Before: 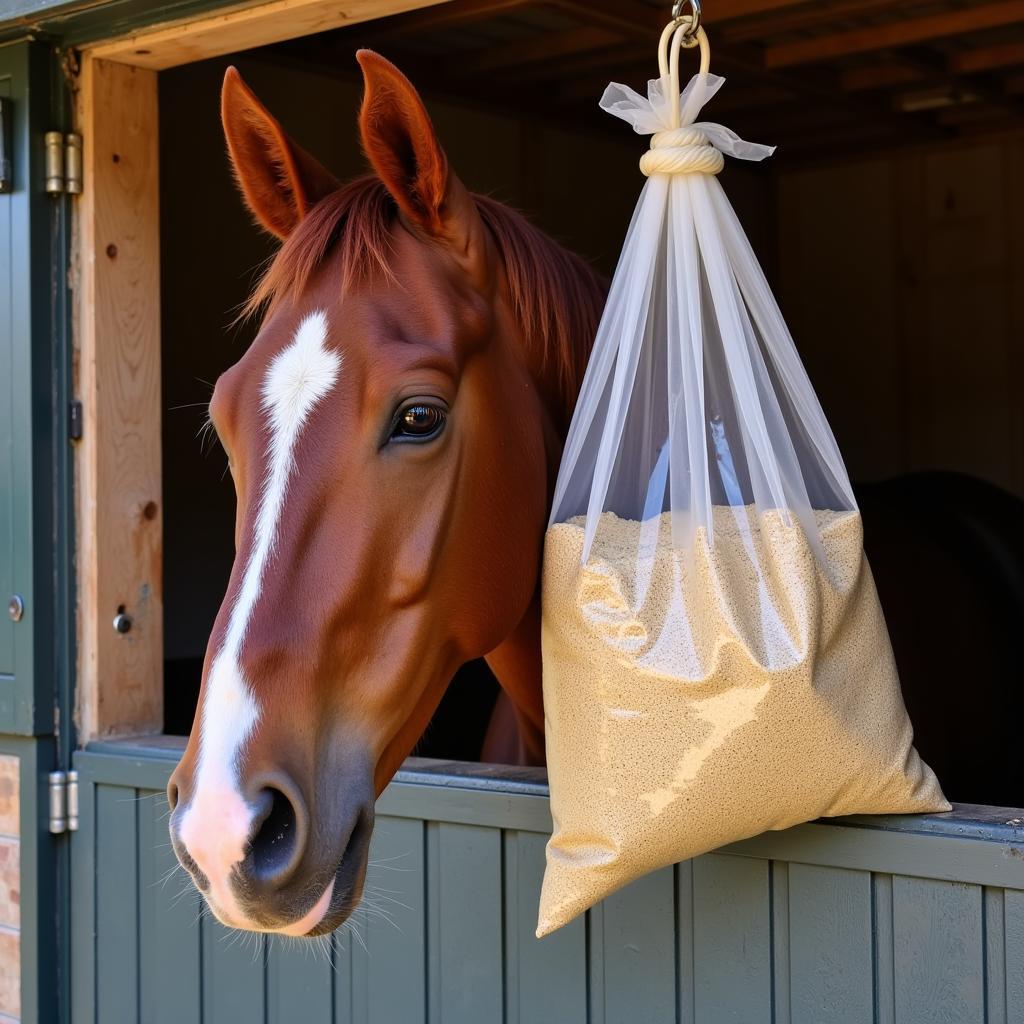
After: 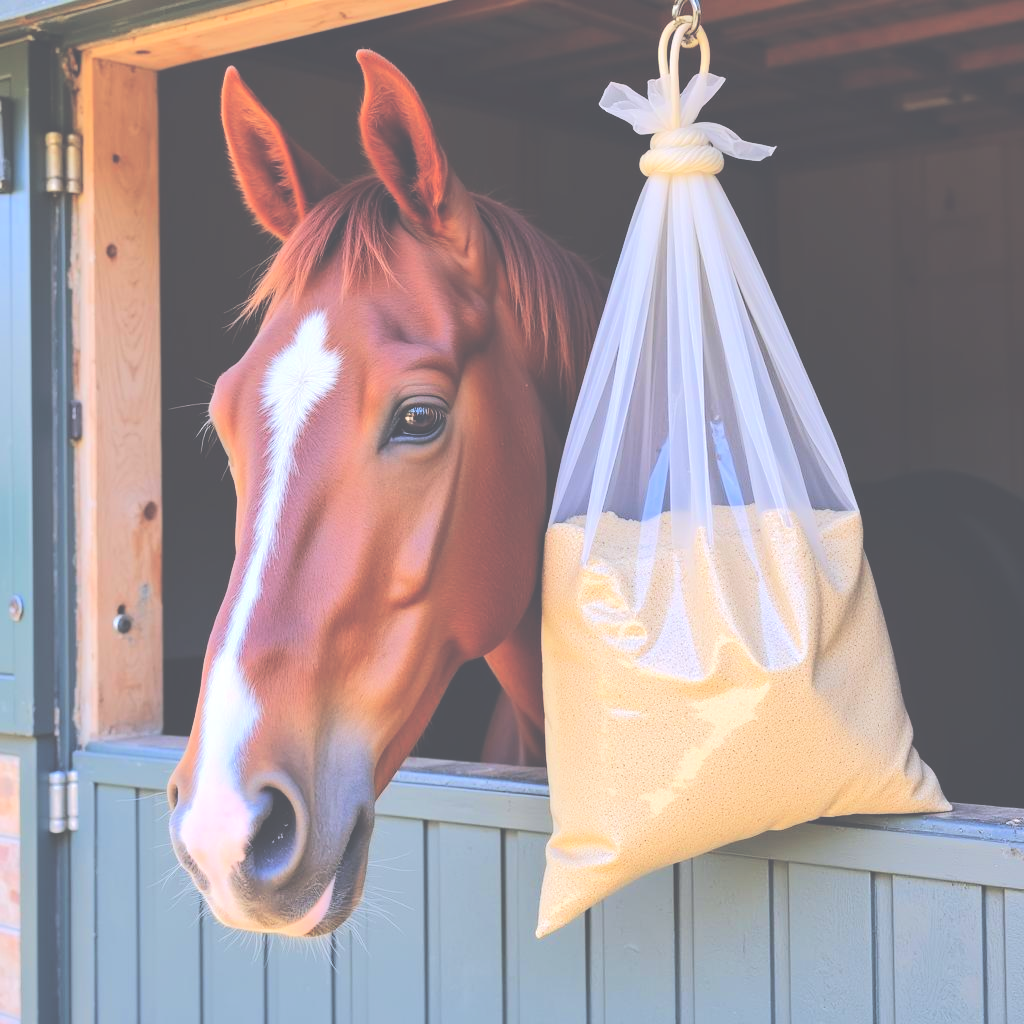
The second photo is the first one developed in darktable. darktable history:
exposure: black level correction -0.043, exposure 0.062 EV, compensate highlight preservation false
tone equalizer: -7 EV 0.153 EV, -6 EV 0.638 EV, -5 EV 1.14 EV, -4 EV 1.31 EV, -3 EV 1.16 EV, -2 EV 0.6 EV, -1 EV 0.151 EV, edges refinement/feathering 500, mask exposure compensation -1.57 EV, preserve details no
color calibration: illuminant as shot in camera, x 0.358, y 0.373, temperature 4628.91 K
